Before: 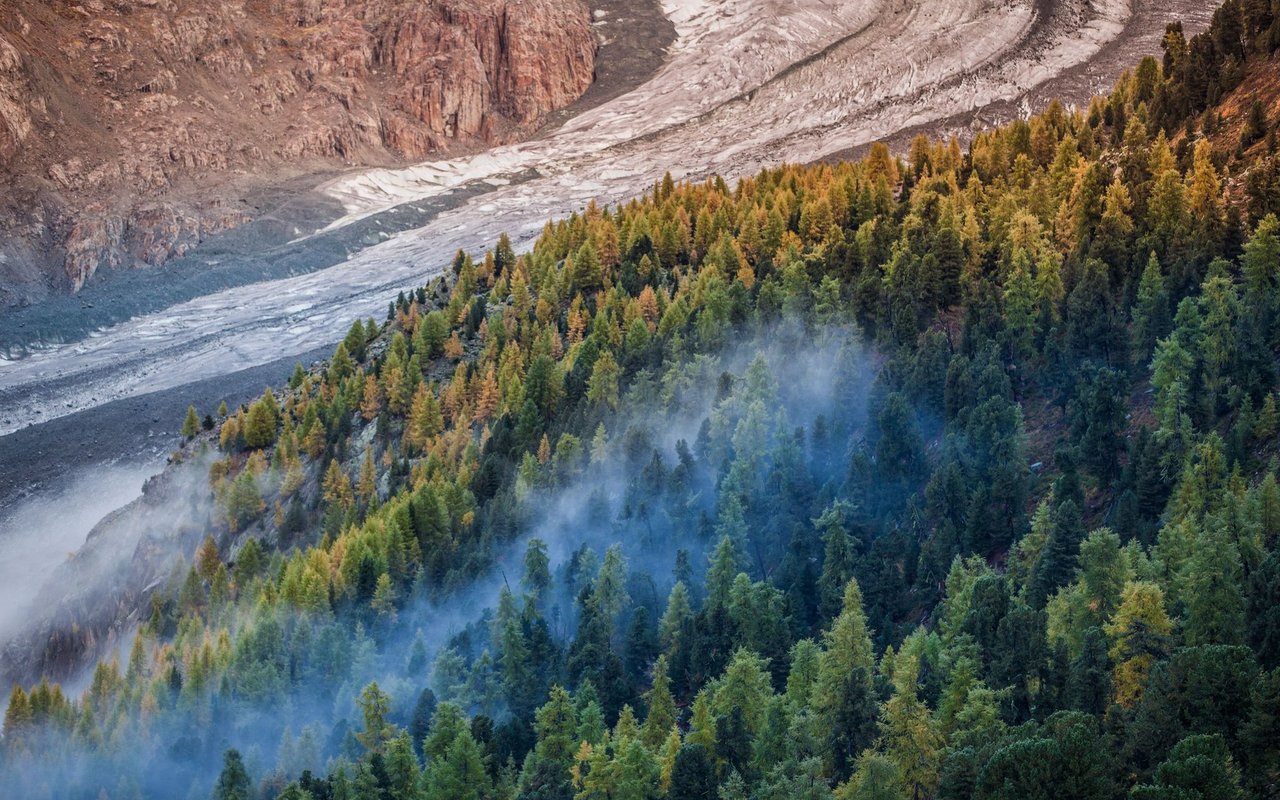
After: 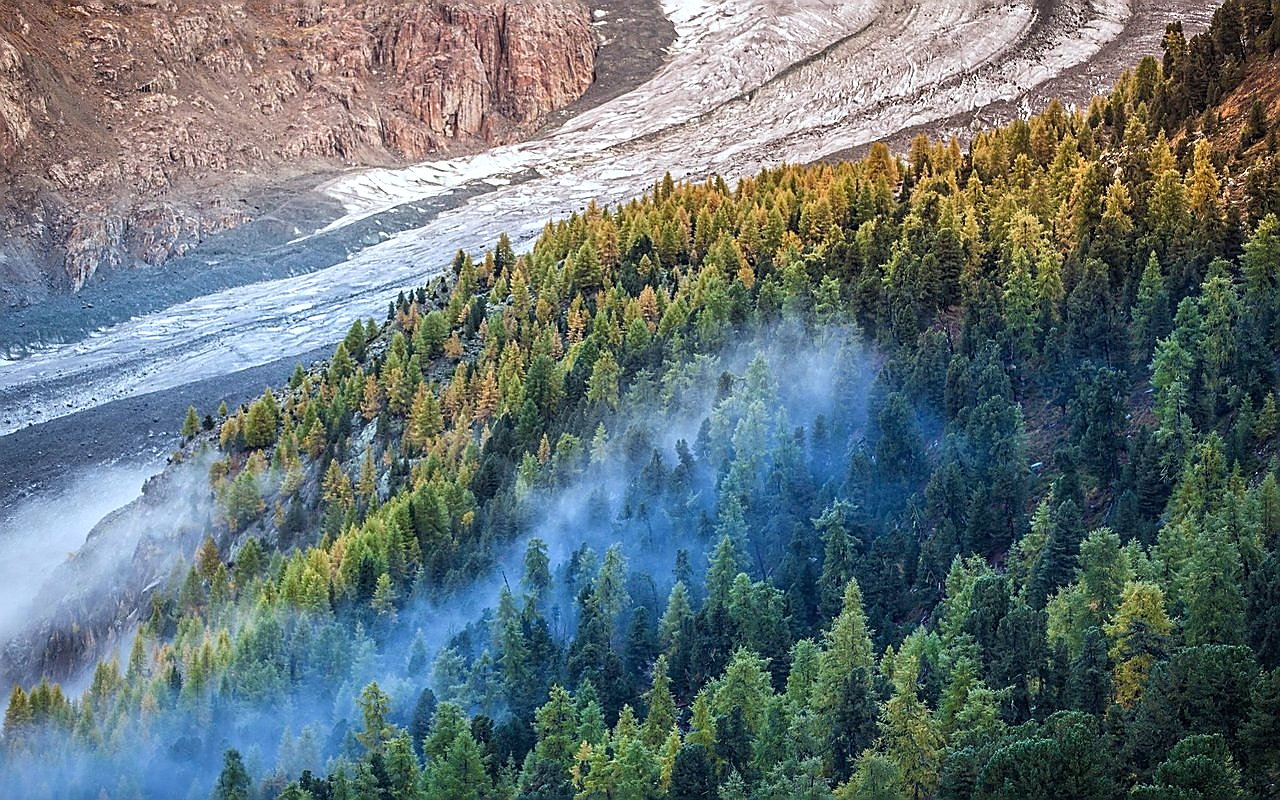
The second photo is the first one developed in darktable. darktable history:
exposure: black level correction 0, exposure 0.5 EV, compensate exposure bias true, compensate highlight preservation false
white balance: red 0.925, blue 1.046
sharpen: radius 1.4, amount 1.25, threshold 0.7
